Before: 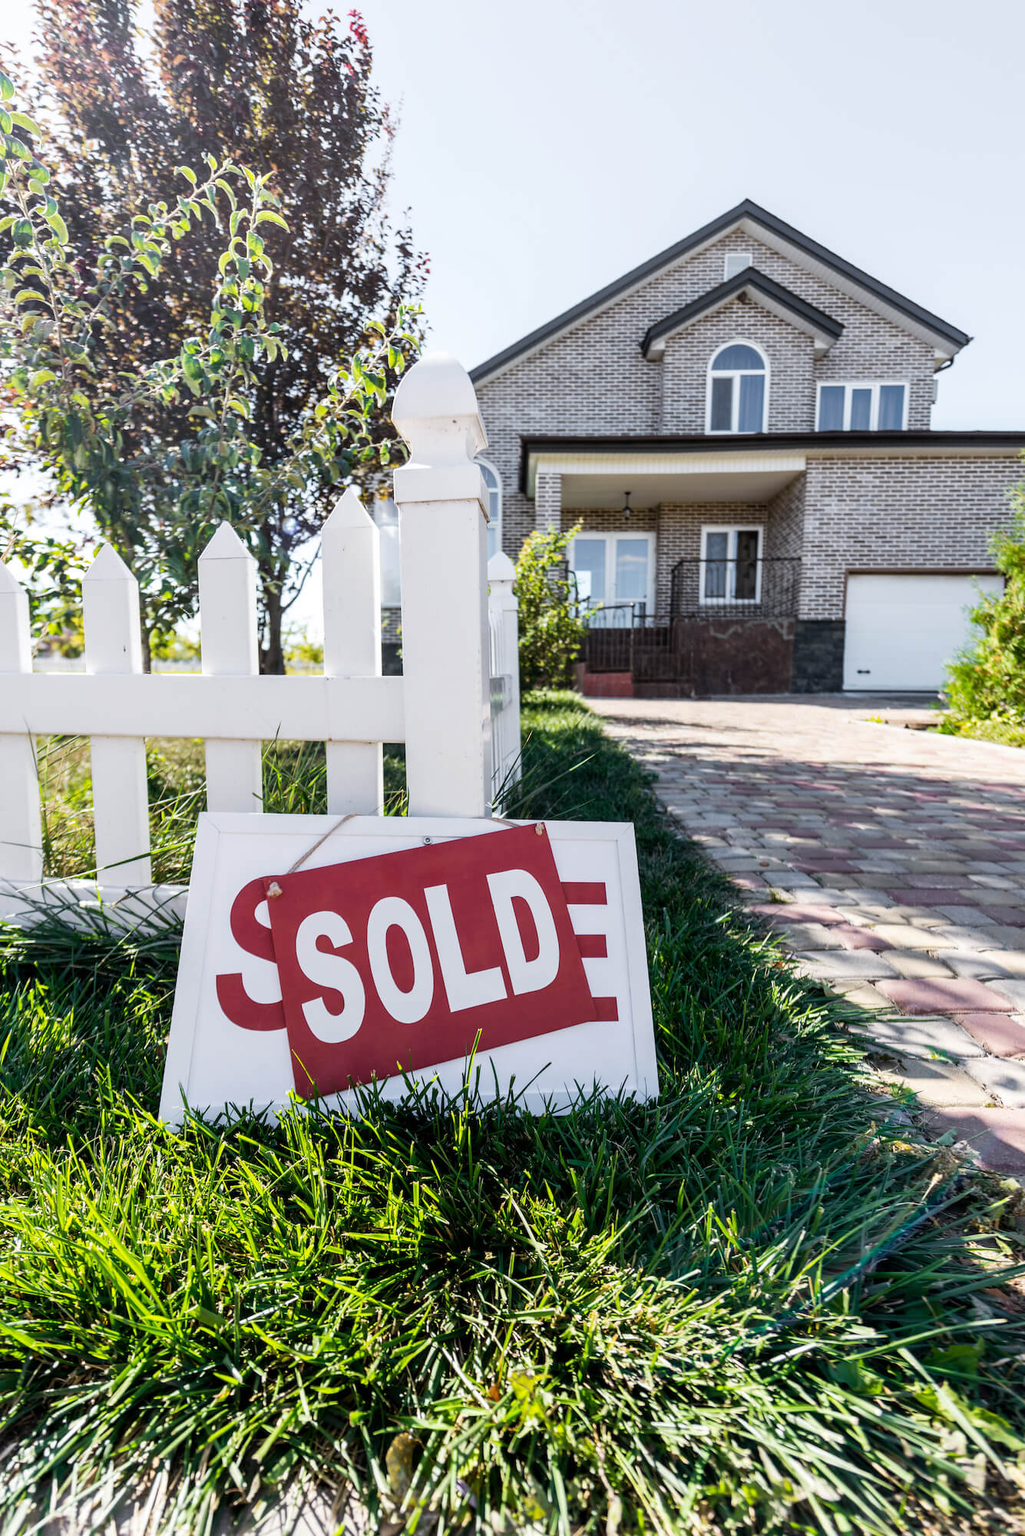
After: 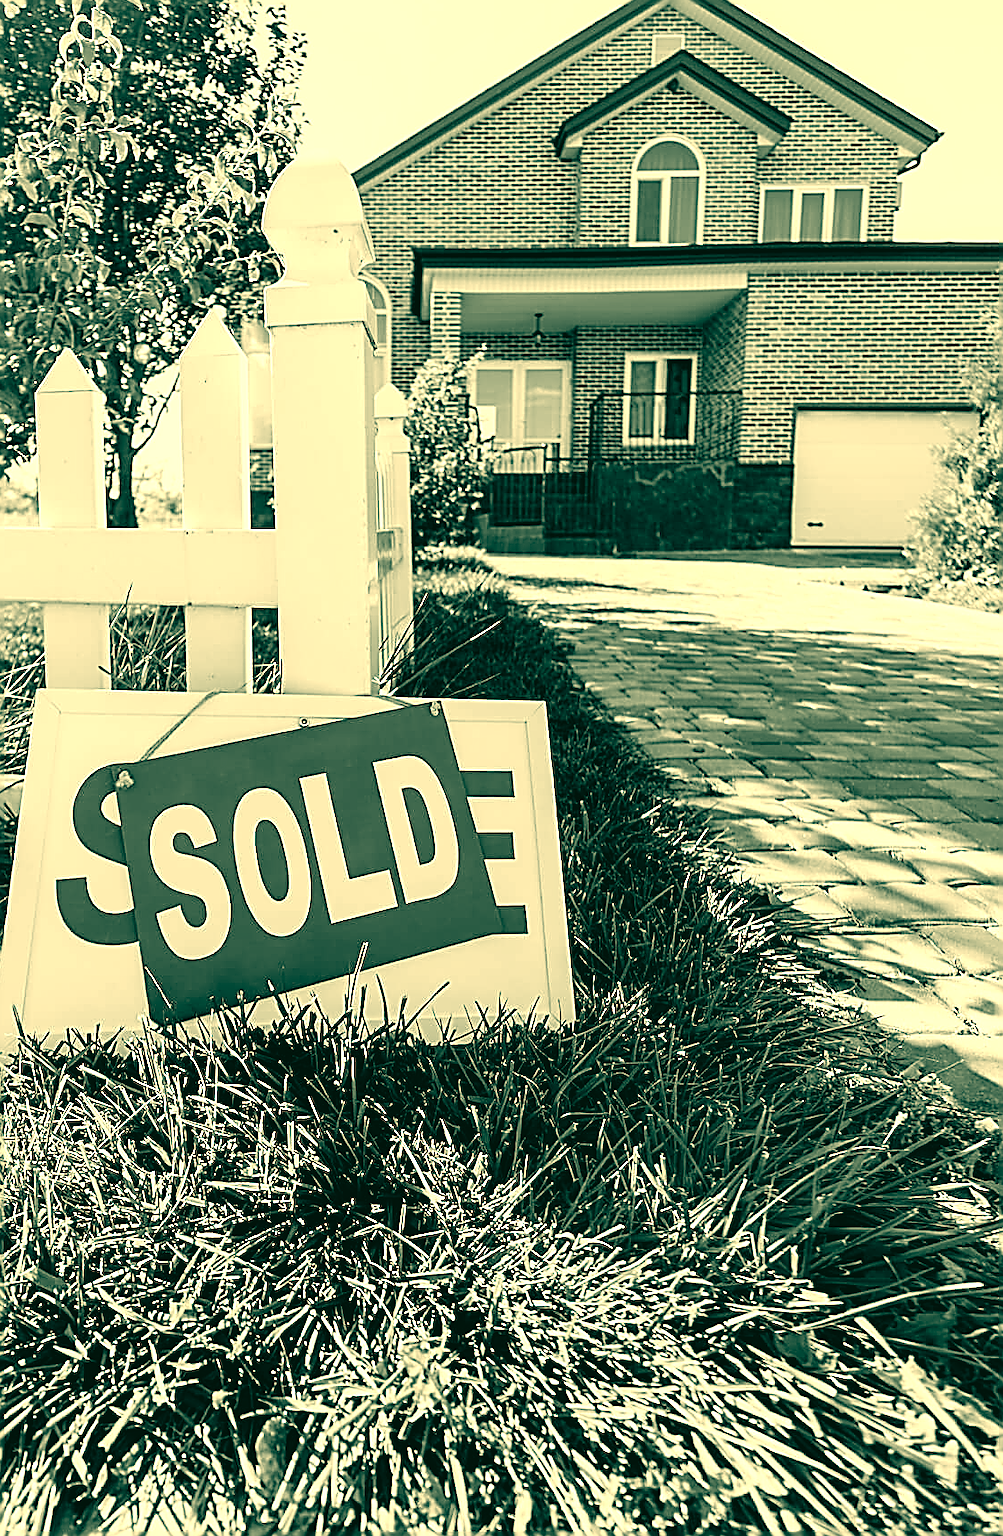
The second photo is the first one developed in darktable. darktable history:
exposure: compensate highlight preservation false
contrast brightness saturation: saturation -0.988
crop: left 16.421%, top 14.631%
sharpen: amount 1.847
tone equalizer: -8 EV -0.407 EV, -7 EV -0.365 EV, -6 EV -0.317 EV, -5 EV -0.207 EV, -3 EV 0.252 EV, -2 EV 0.359 EV, -1 EV 0.378 EV, +0 EV 0.409 EV, mask exposure compensation -0.501 EV
color correction: highlights a* 2.18, highlights b* 34.61, shadows a* -36.16, shadows b* -5.81
